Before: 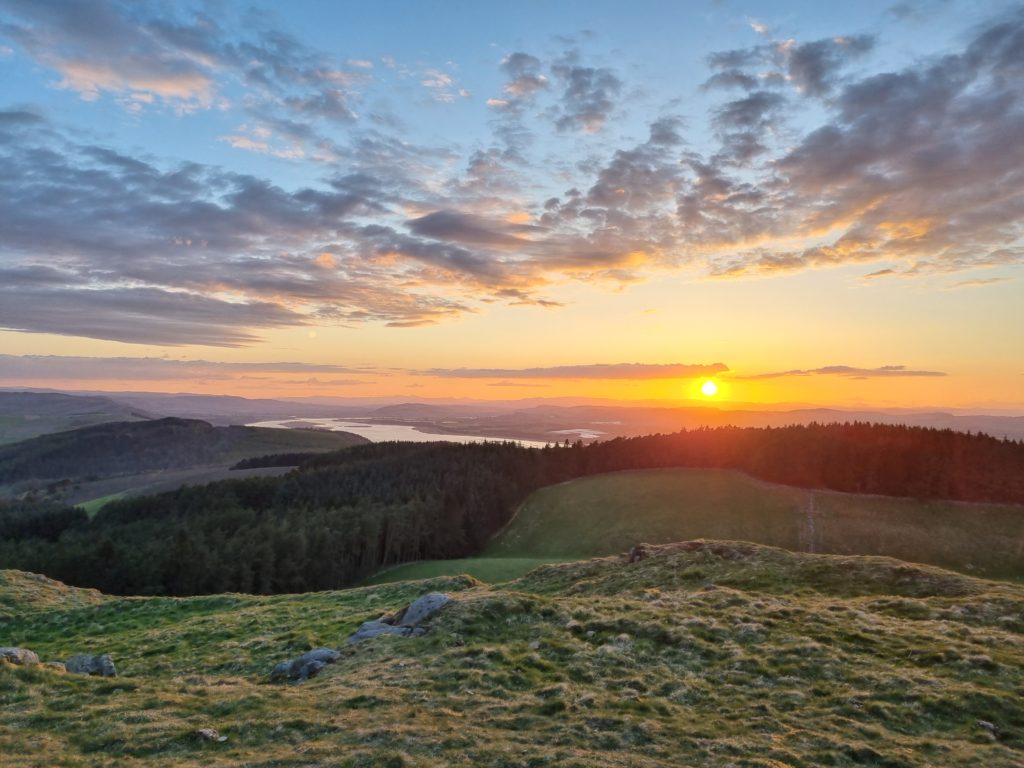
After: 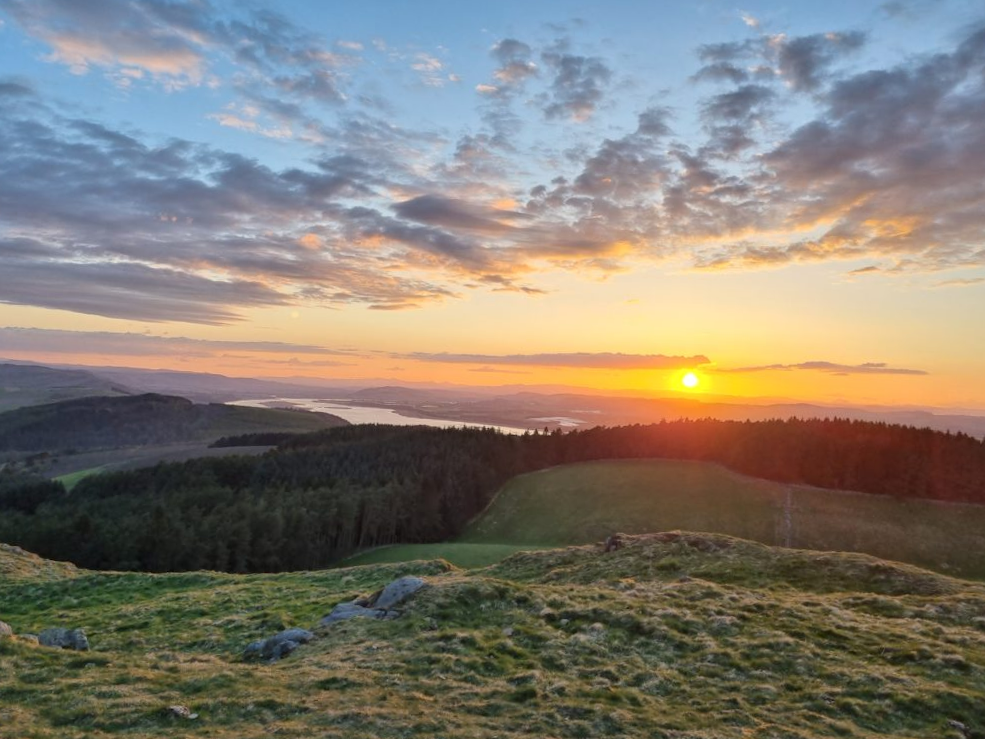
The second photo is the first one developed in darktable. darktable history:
crop and rotate: angle -1.68°
